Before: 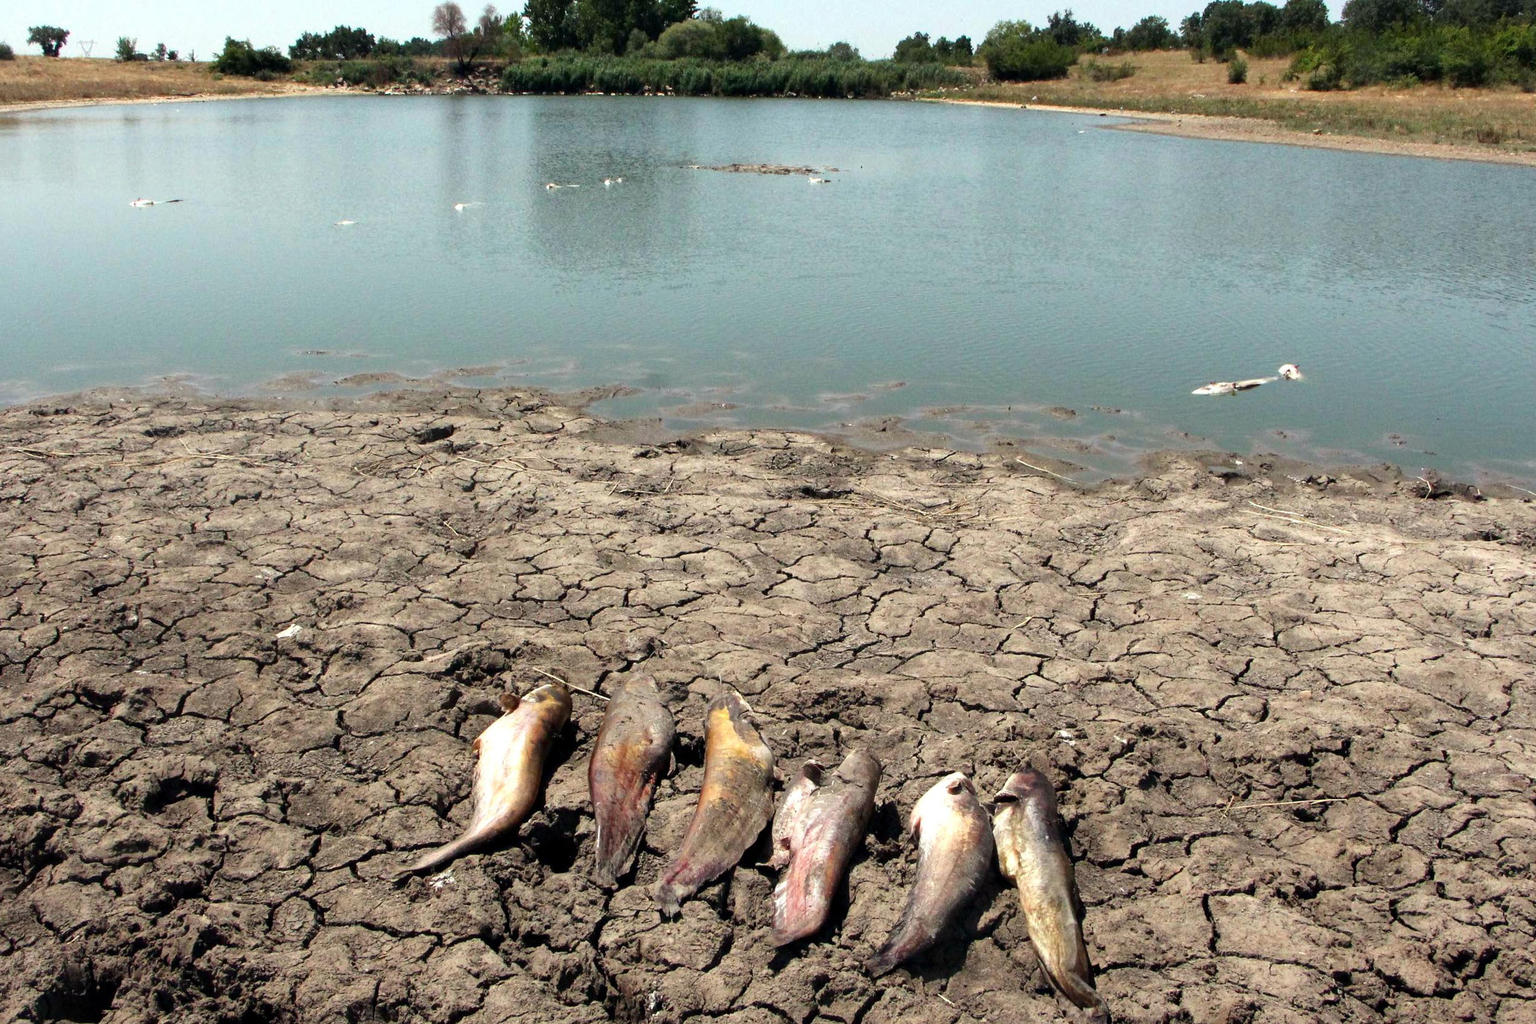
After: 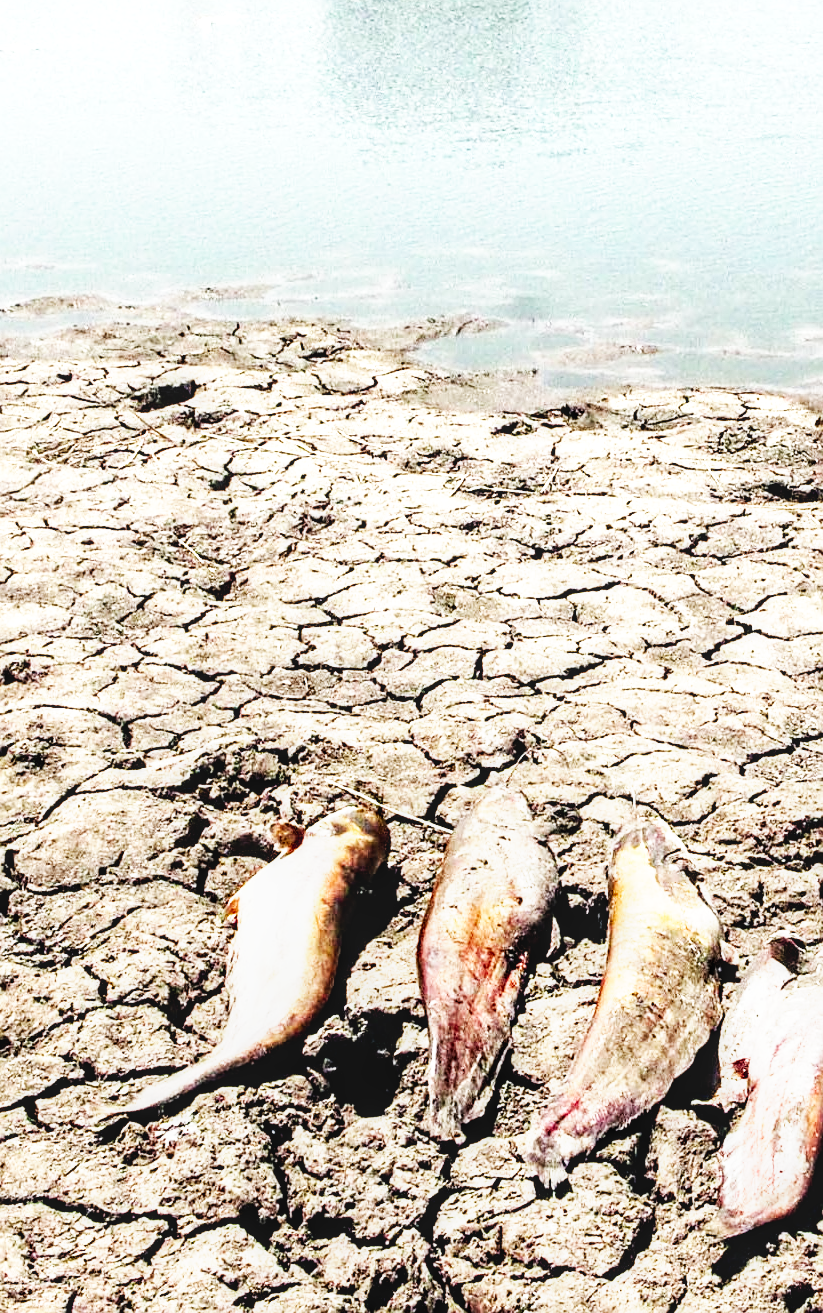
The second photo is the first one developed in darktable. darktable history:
local contrast: on, module defaults
exposure: exposure 0.562 EV, compensate highlight preservation false
crop and rotate: left 21.826%, top 18.983%, right 45.545%, bottom 2.968%
contrast equalizer: y [[0.535, 0.543, 0.548, 0.548, 0.542, 0.532], [0.5 ×6], [0.5 ×6], [0 ×6], [0 ×6]]
sharpen: on, module defaults
base curve: curves: ch0 [(0, 0) (0.007, 0.004) (0.027, 0.03) (0.046, 0.07) (0.207, 0.54) (0.442, 0.872) (0.673, 0.972) (1, 1)], preserve colors none
